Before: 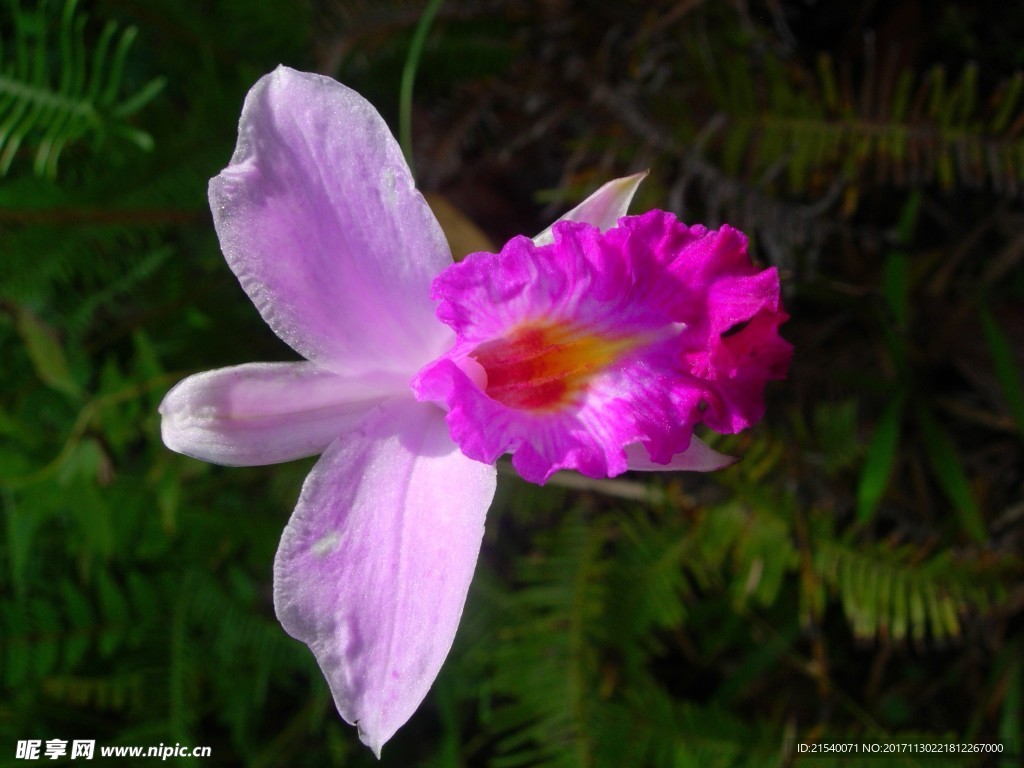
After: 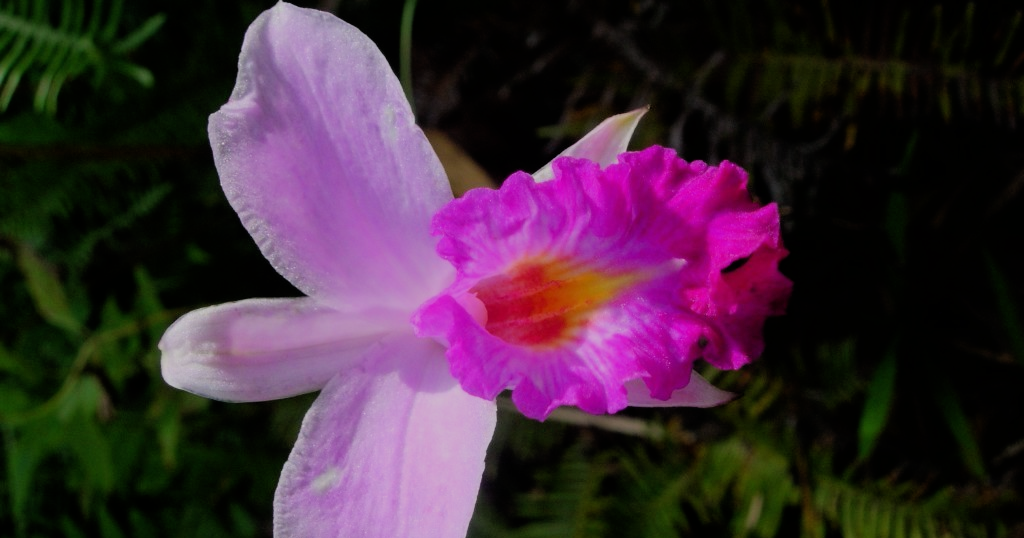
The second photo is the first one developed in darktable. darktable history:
filmic rgb: black relative exposure -6.22 EV, white relative exposure 6.95 EV, threshold 2.98 EV, hardness 2.28, color science v6 (2022), enable highlight reconstruction true
crop and rotate: top 8.405%, bottom 21.436%
